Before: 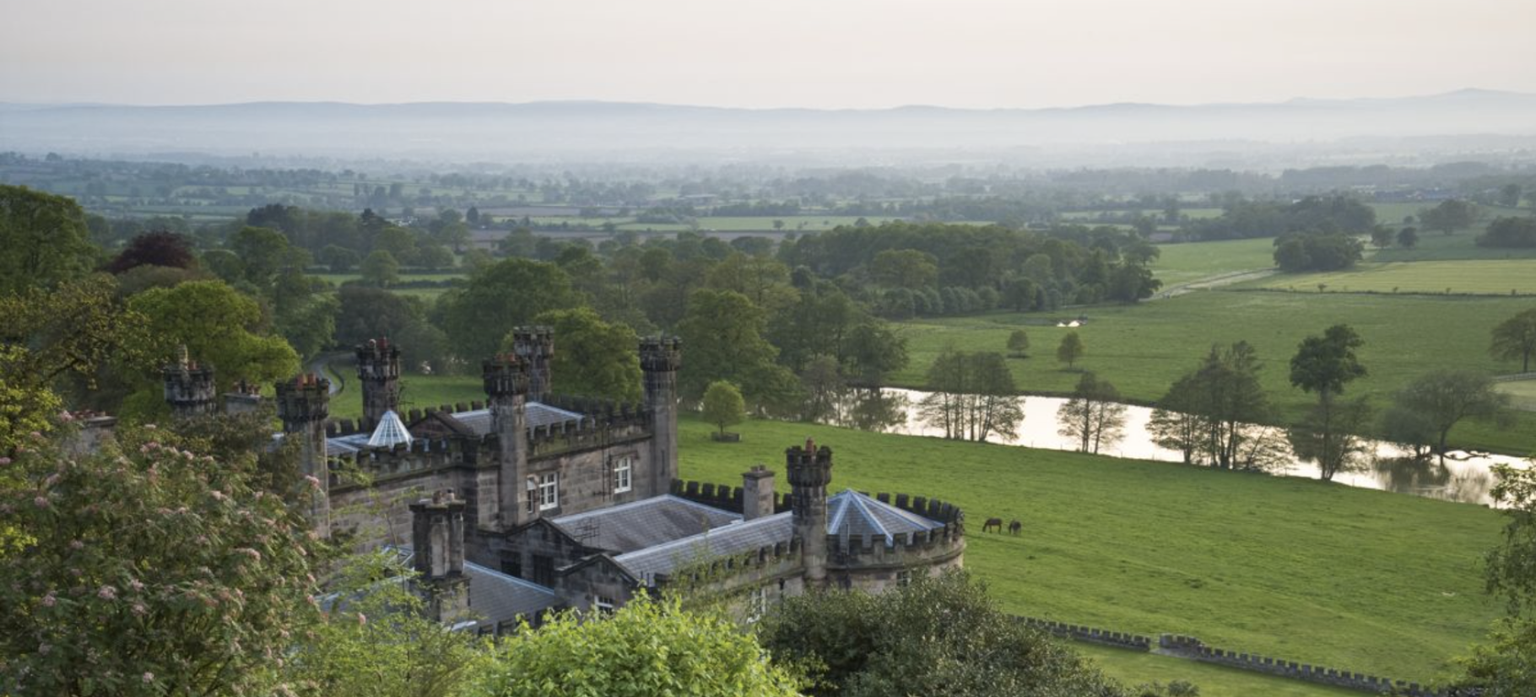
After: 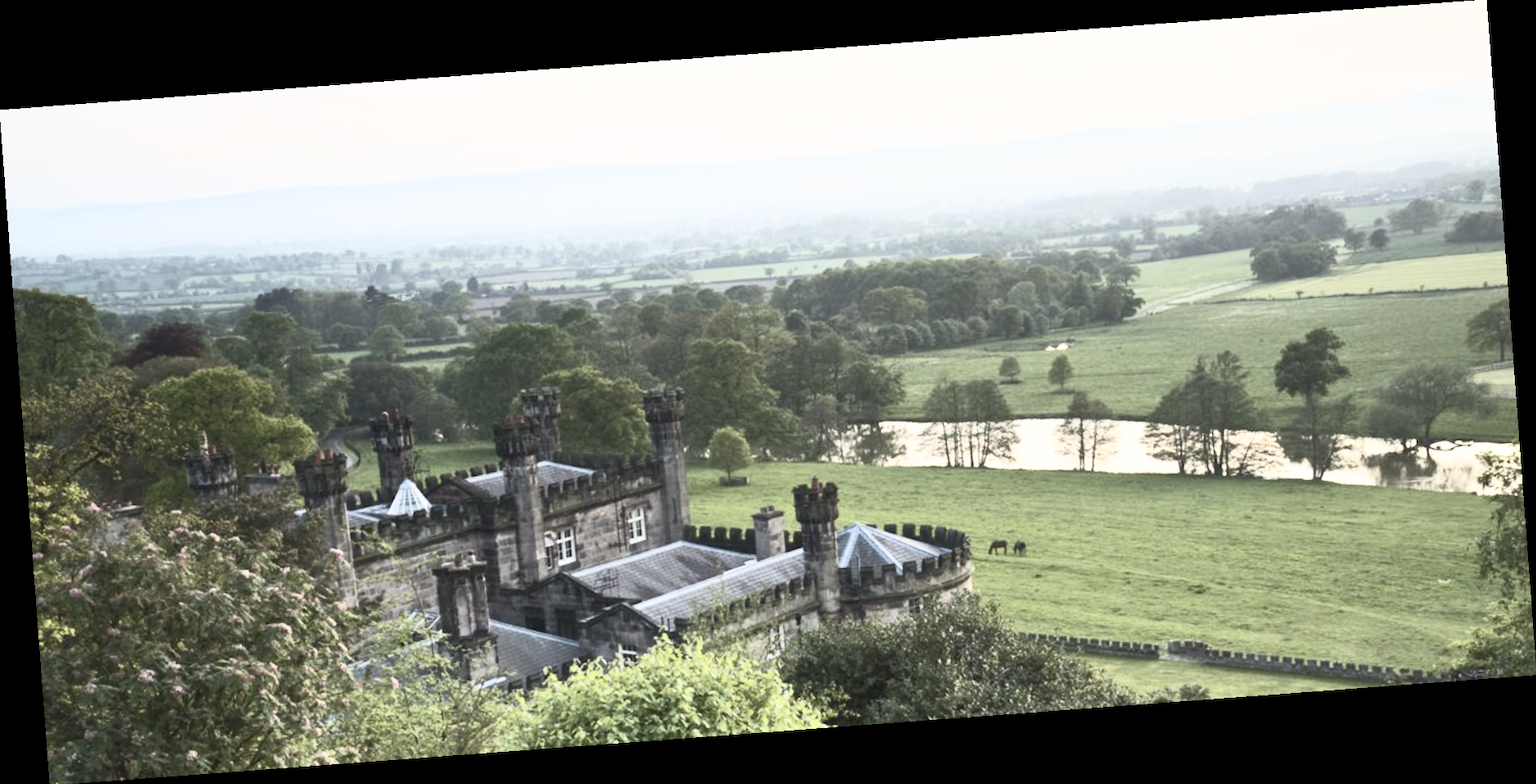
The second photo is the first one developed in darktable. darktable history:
rotate and perspective: rotation -4.25°, automatic cropping off
contrast brightness saturation: contrast 0.57, brightness 0.57, saturation -0.34
